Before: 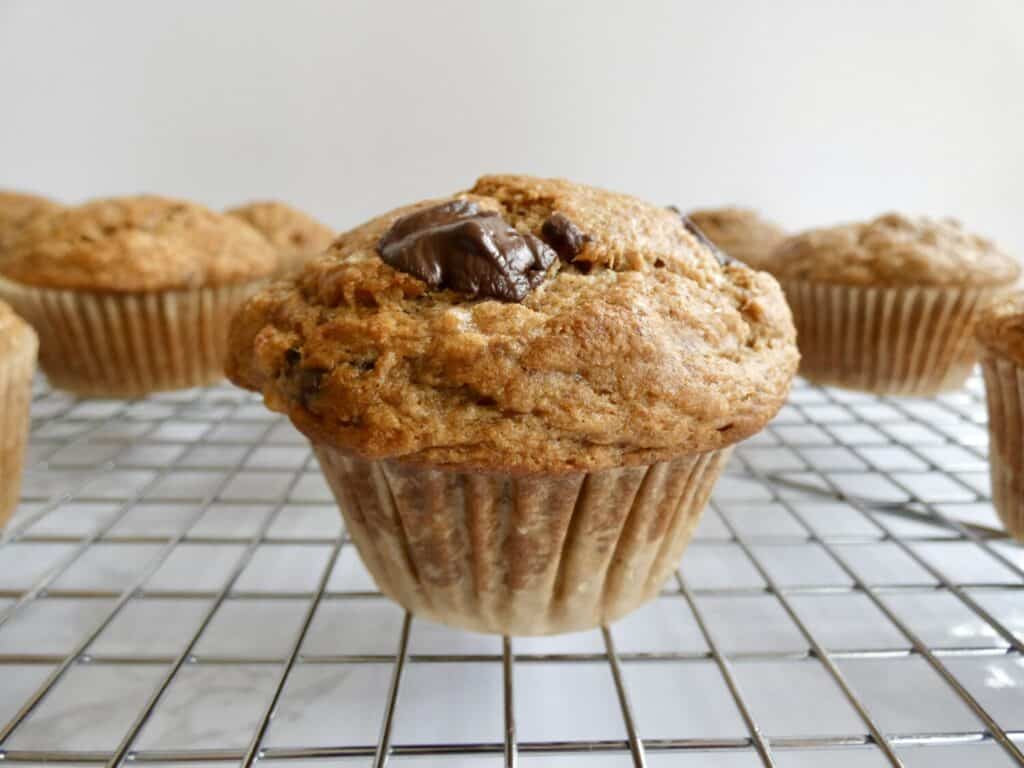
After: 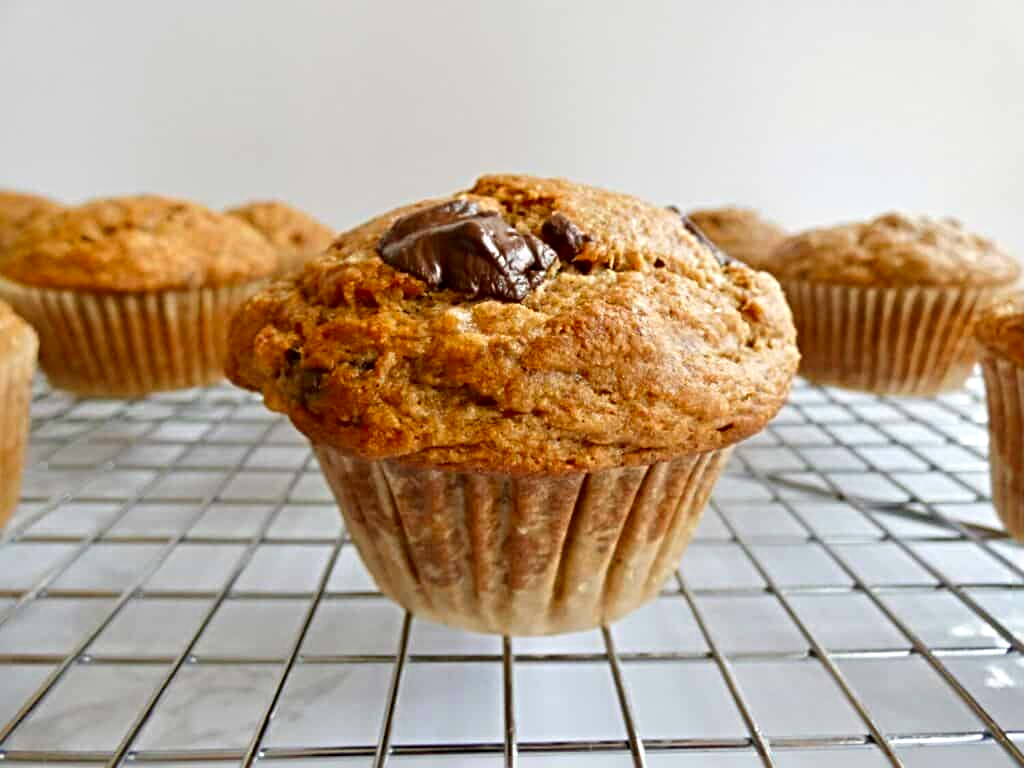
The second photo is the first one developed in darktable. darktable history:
color contrast: green-magenta contrast 1.2, blue-yellow contrast 1.2
sharpen: radius 4.883
